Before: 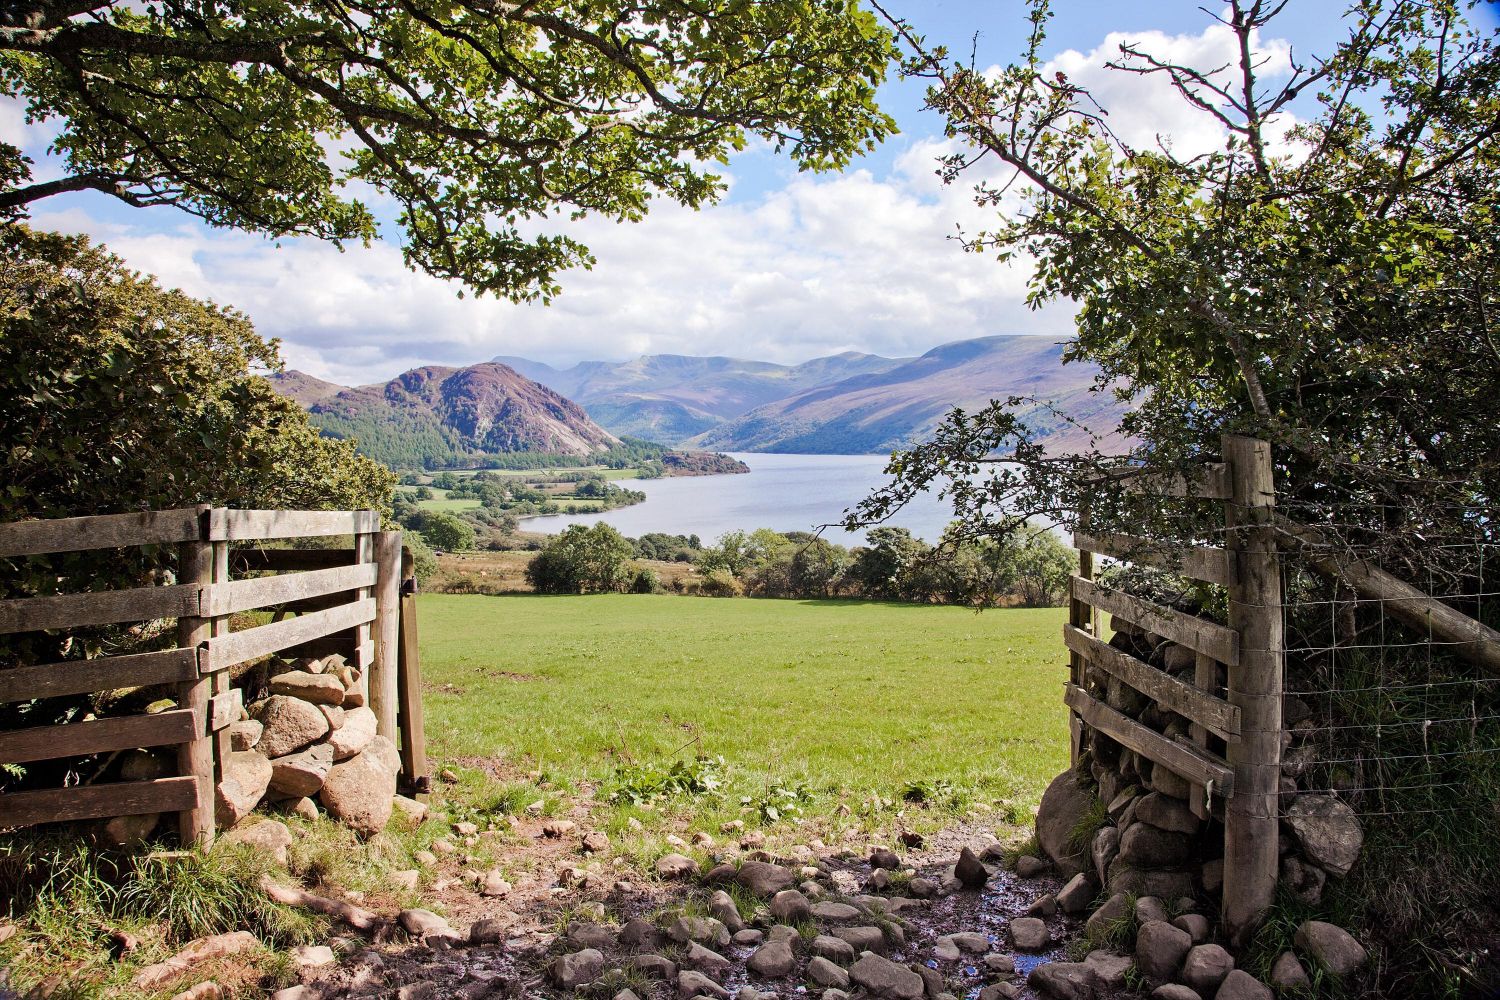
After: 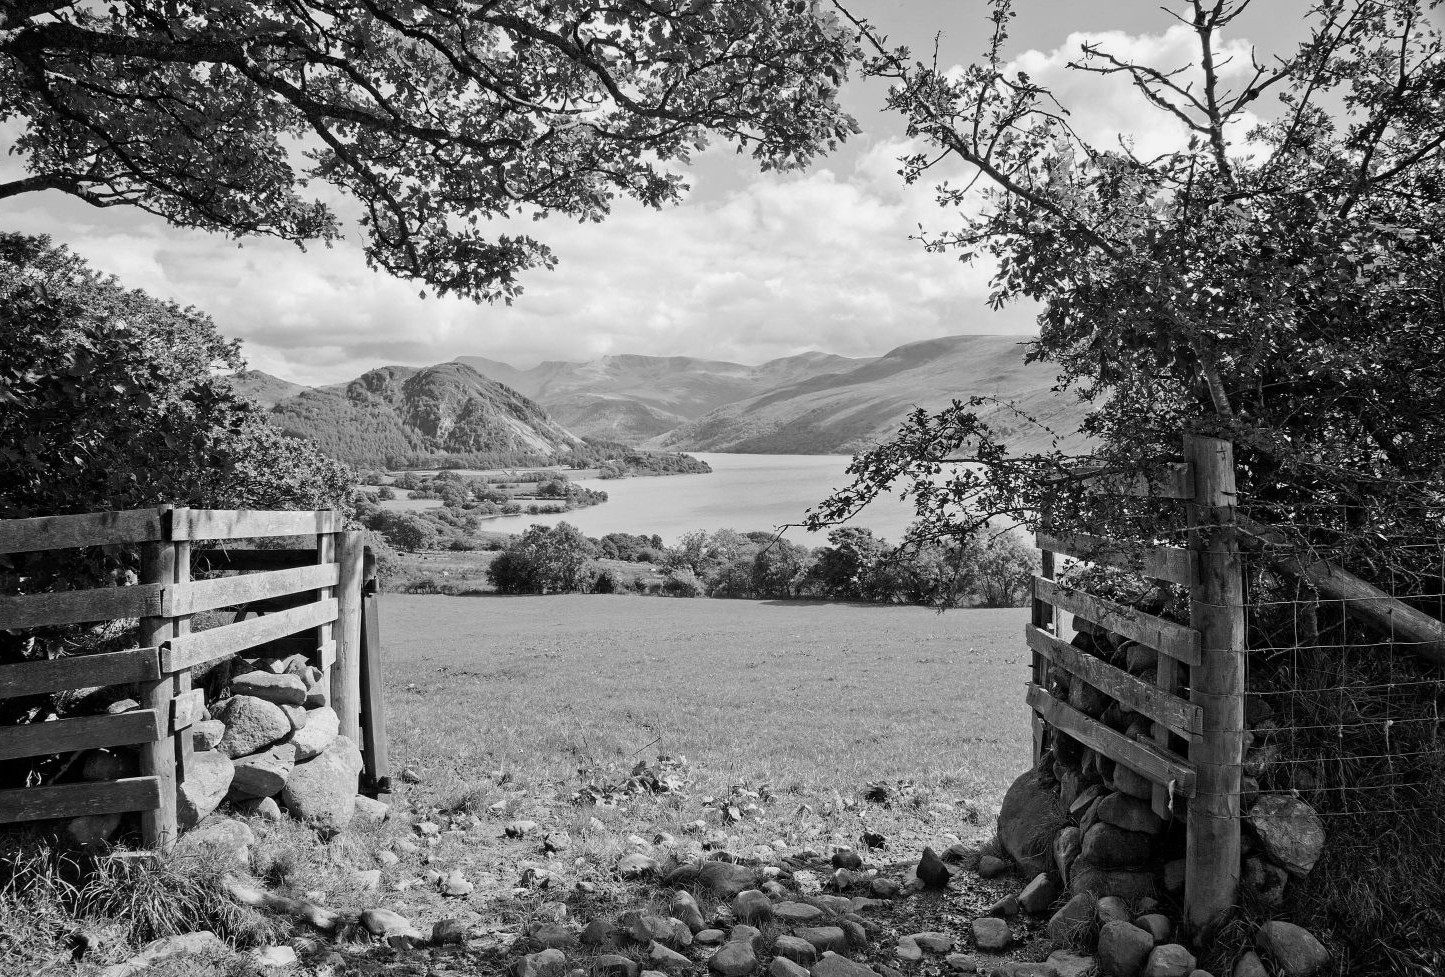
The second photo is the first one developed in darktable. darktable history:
crop and rotate: left 2.536%, right 1.107%, bottom 2.246%
exposure: exposure -0.151 EV, compensate highlight preservation false
color correction: highlights a* -2.73, highlights b* -2.09, shadows a* 2.41, shadows b* 2.73
monochrome: on, module defaults
